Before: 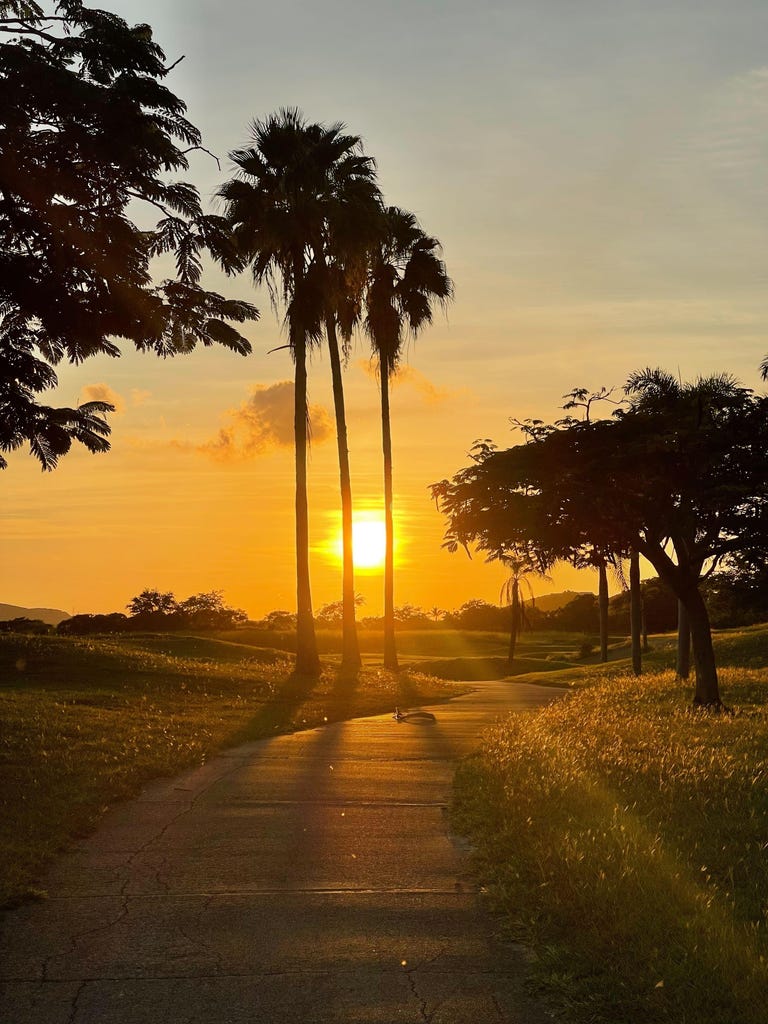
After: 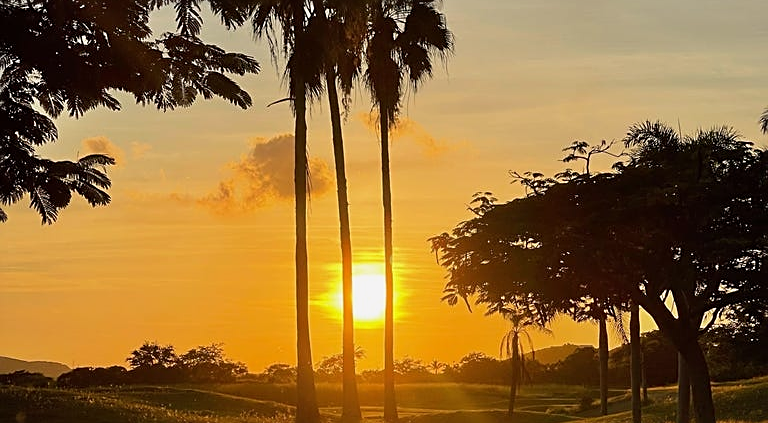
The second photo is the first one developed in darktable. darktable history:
crop and rotate: top 24.13%, bottom 34.554%
sharpen: on, module defaults
exposure: exposure -0.151 EV, compensate highlight preservation false
